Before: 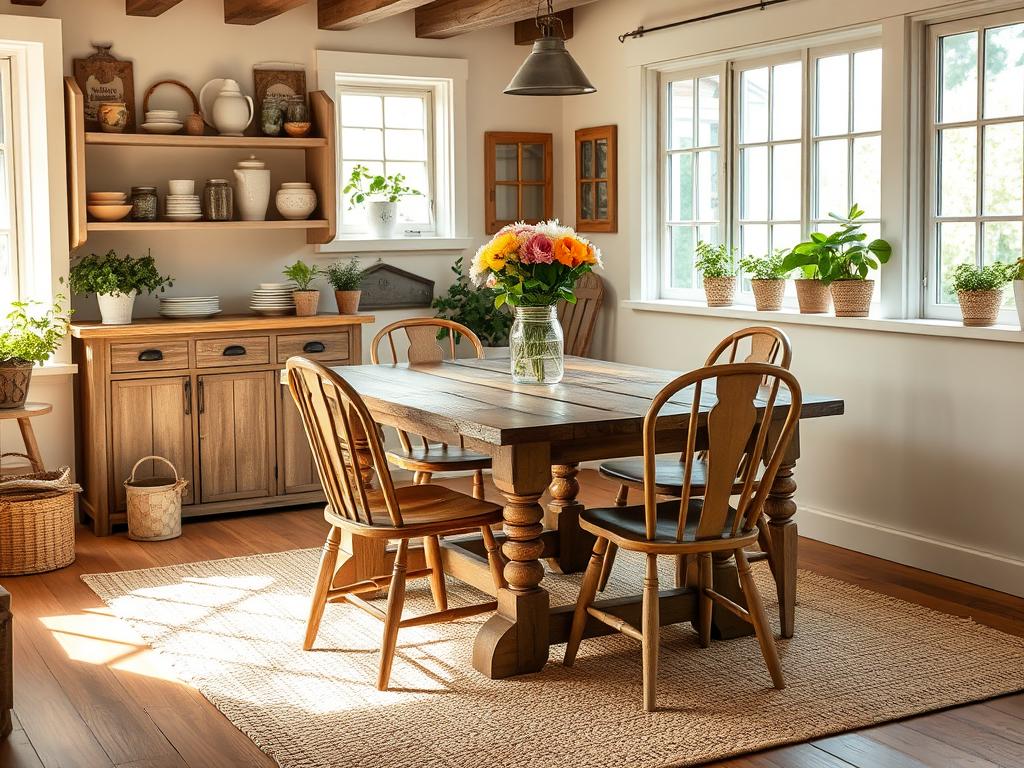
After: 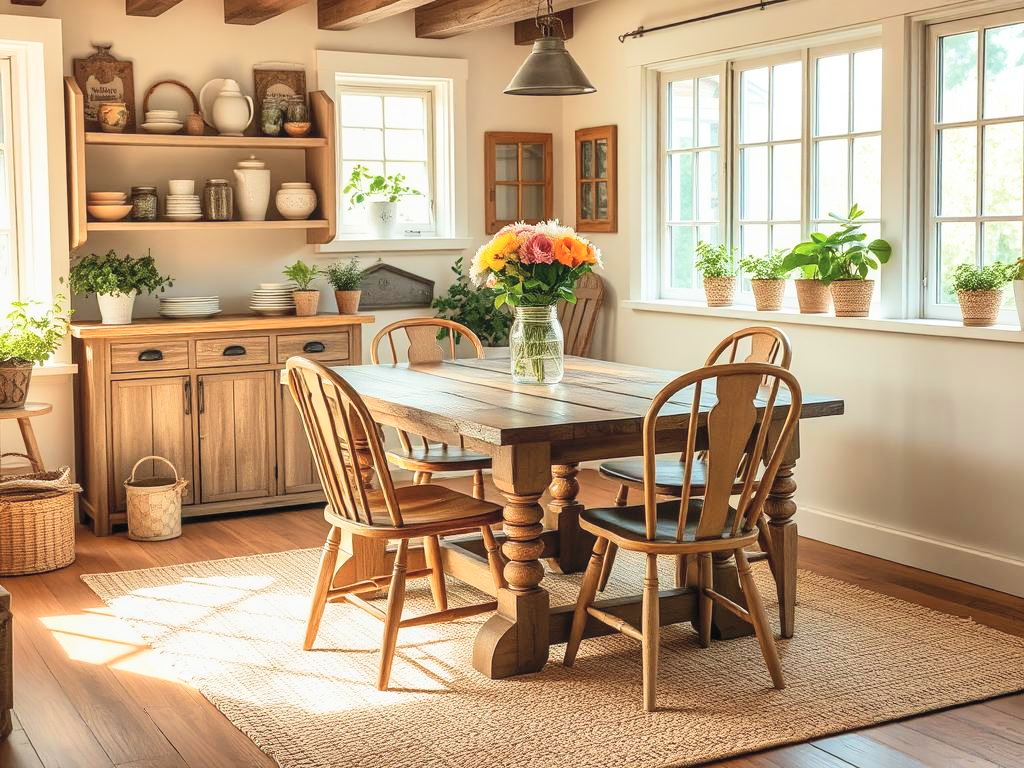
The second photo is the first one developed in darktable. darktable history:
local contrast: detail 109%
contrast brightness saturation: contrast 0.14, brightness 0.218
velvia: on, module defaults
